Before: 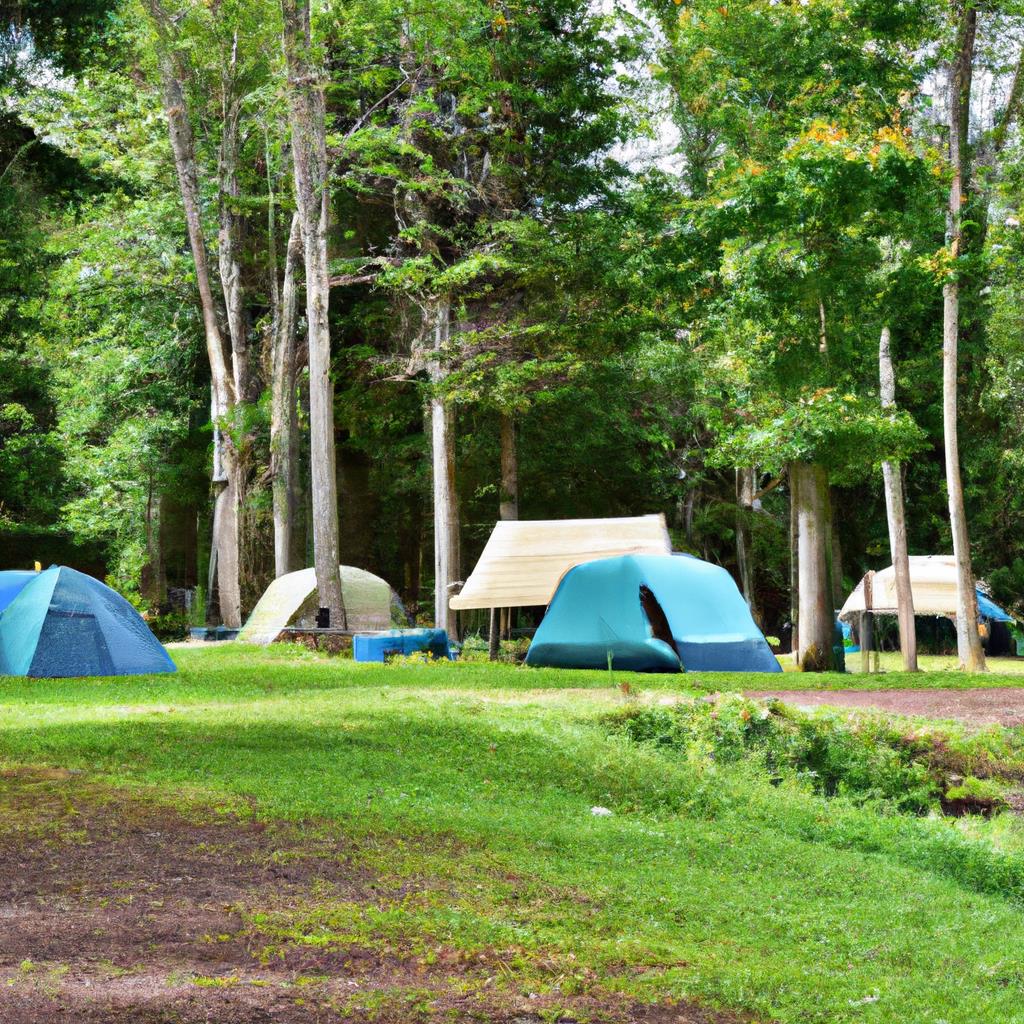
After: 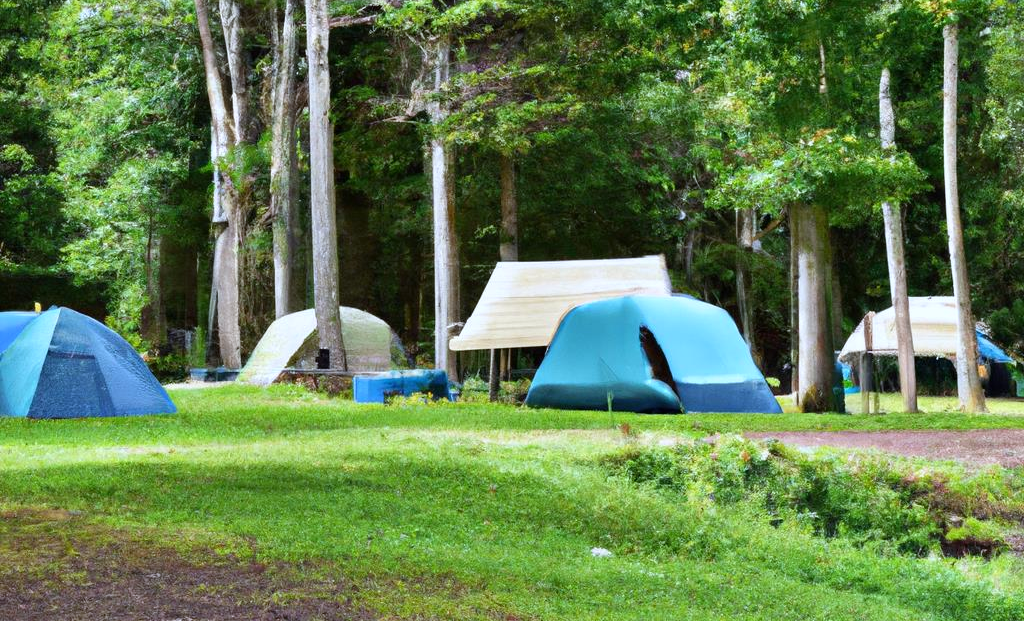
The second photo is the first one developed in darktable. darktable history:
crop and rotate: top 25.357%, bottom 13.942%
white balance: red 0.954, blue 1.079
